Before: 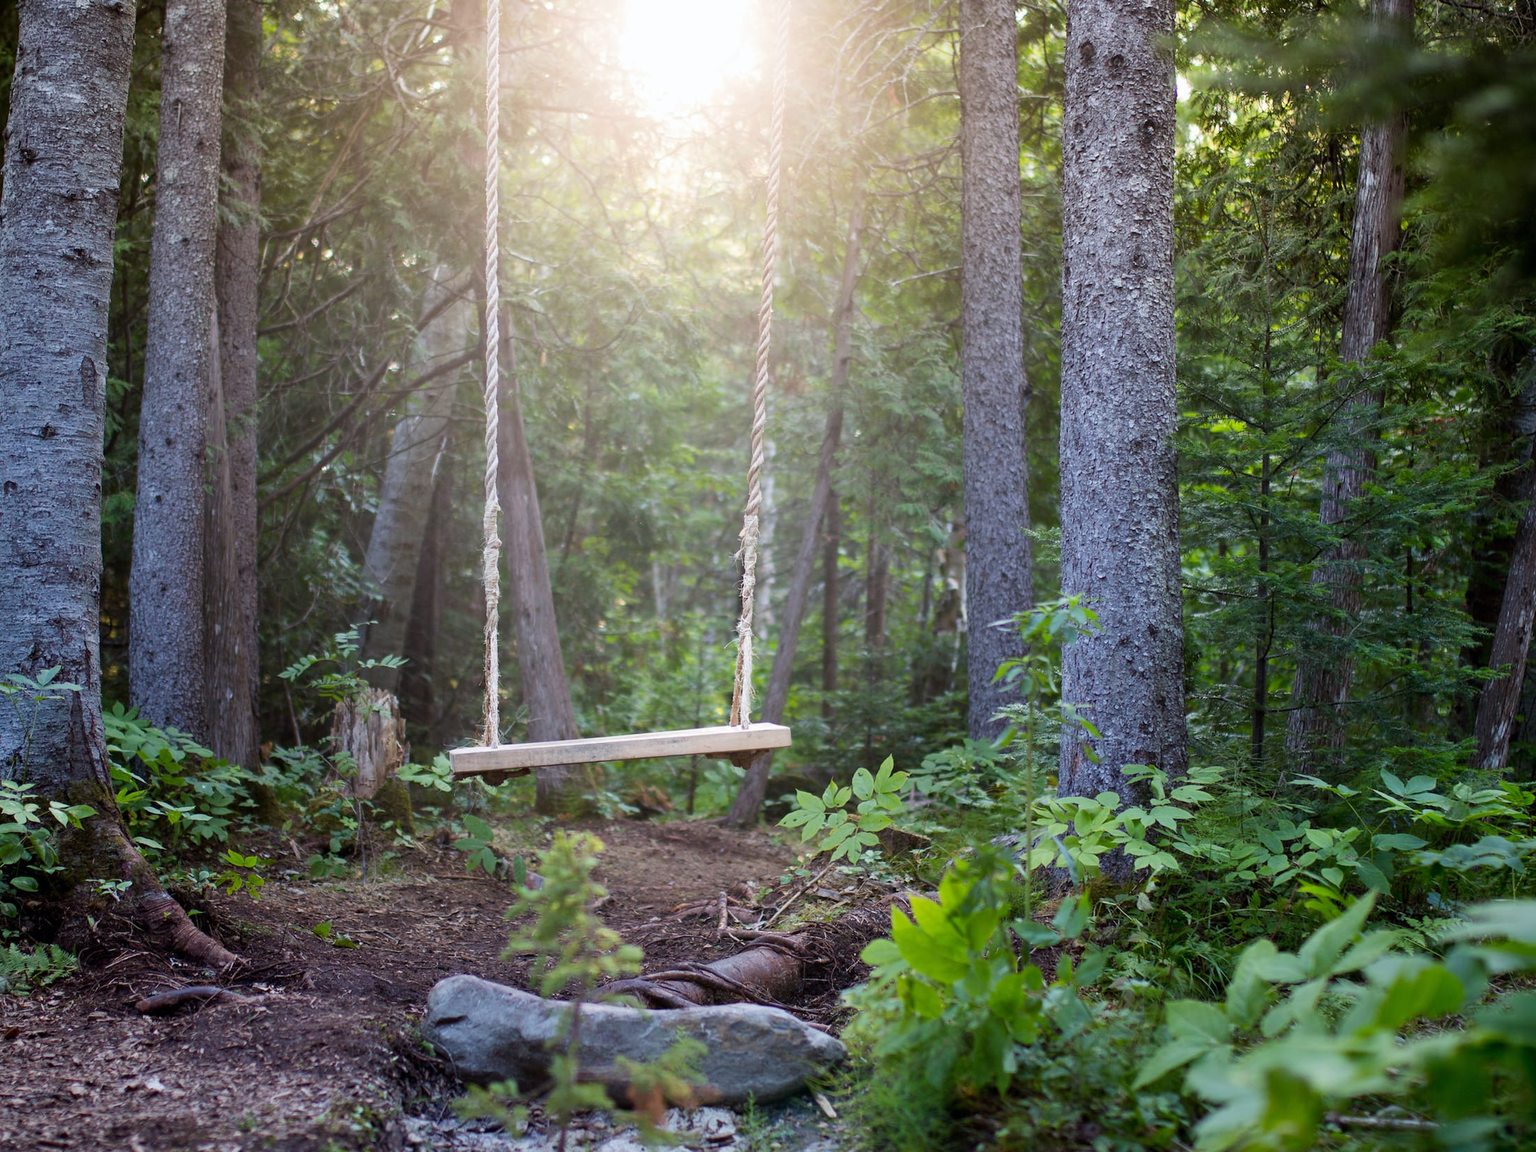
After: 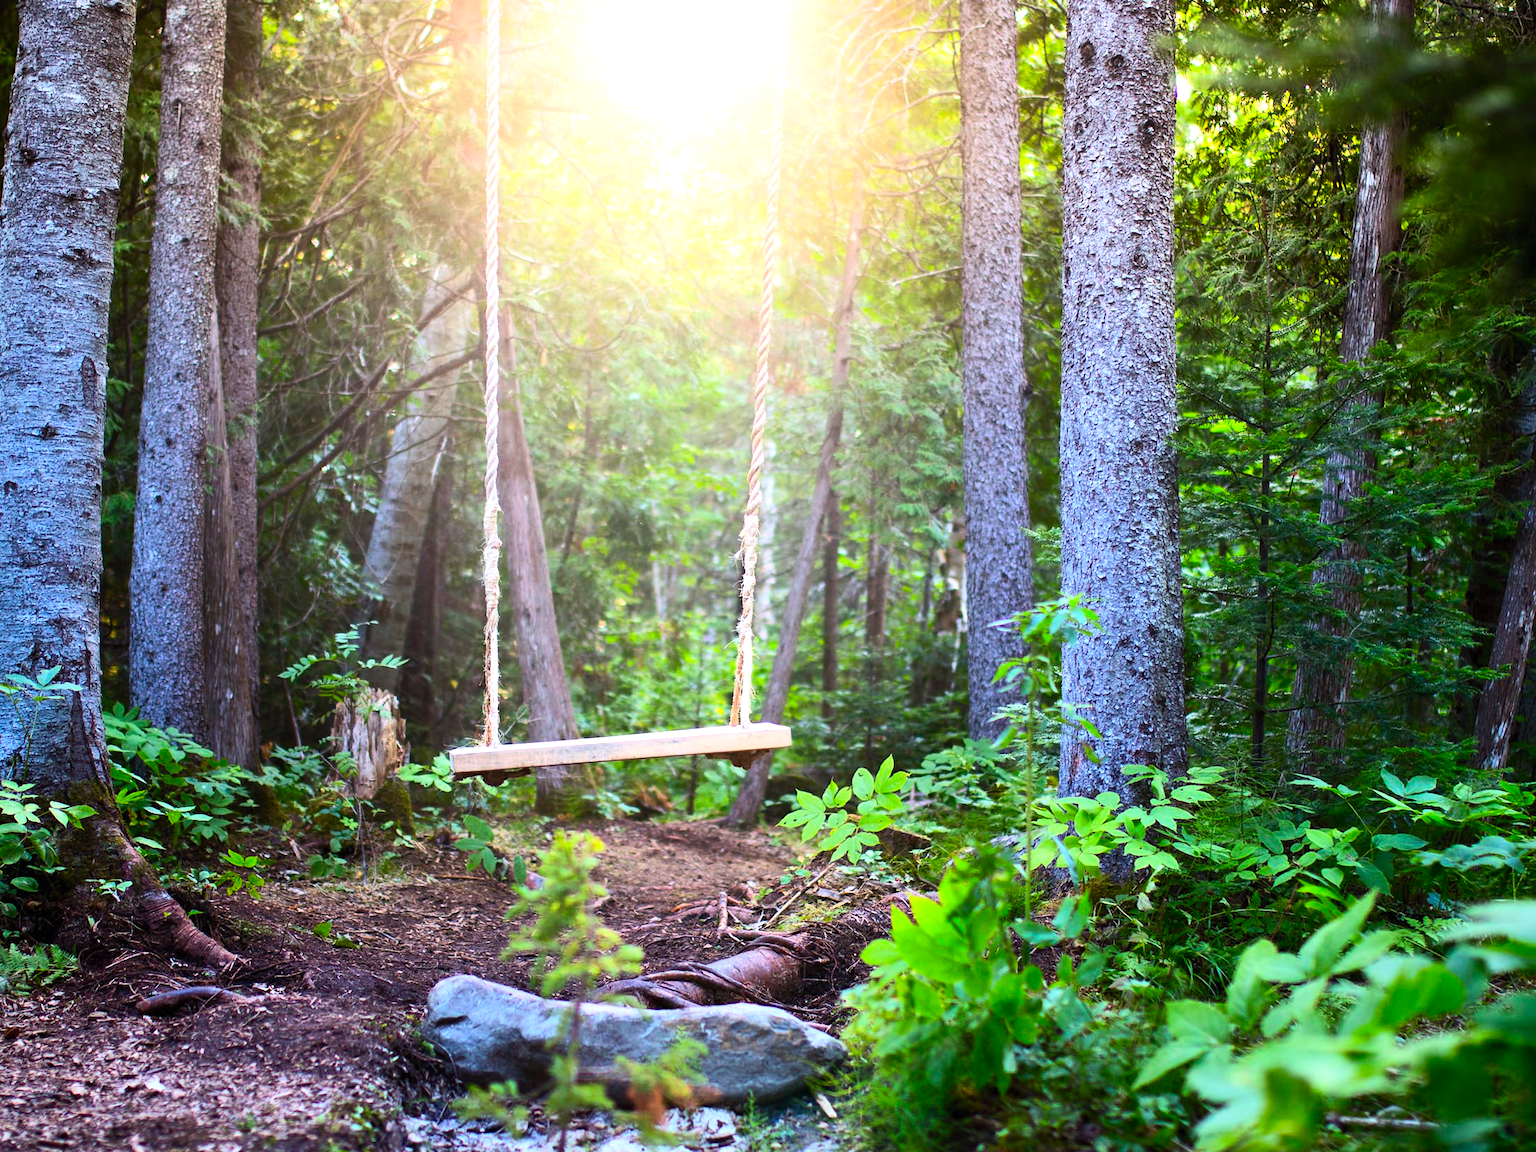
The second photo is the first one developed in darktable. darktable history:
white balance: emerald 1
tone equalizer: -8 EV -0.75 EV, -7 EV -0.7 EV, -6 EV -0.6 EV, -5 EV -0.4 EV, -3 EV 0.4 EV, -2 EV 0.6 EV, -1 EV 0.7 EV, +0 EV 0.75 EV, edges refinement/feathering 500, mask exposure compensation -1.57 EV, preserve details no
contrast brightness saturation: contrast 0.2, brightness 0.2, saturation 0.8
